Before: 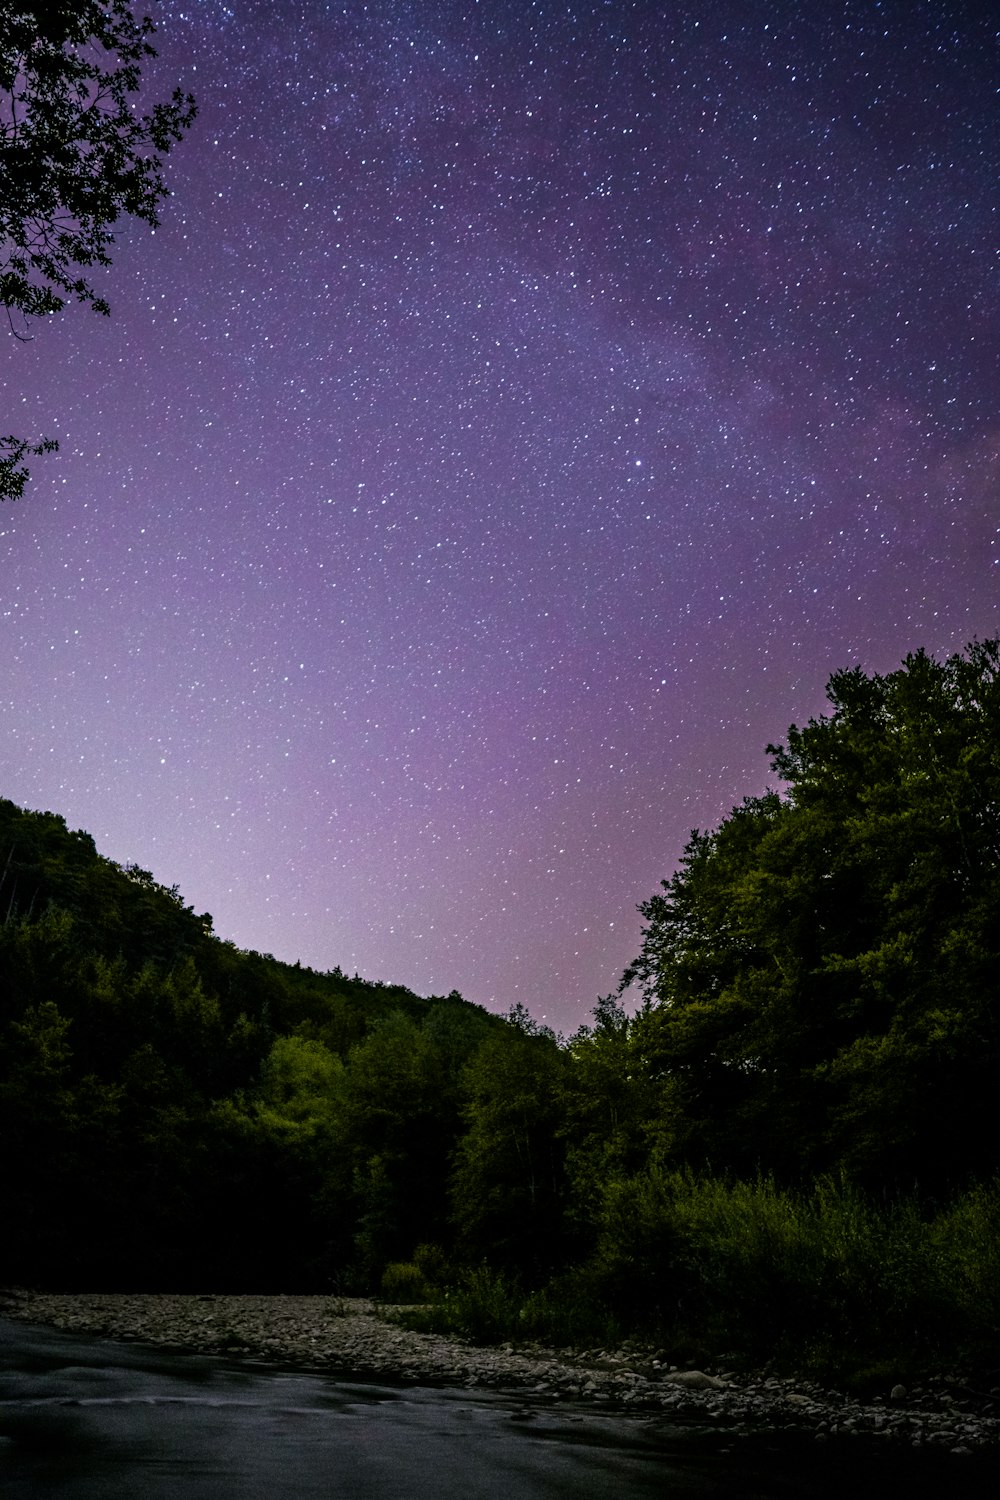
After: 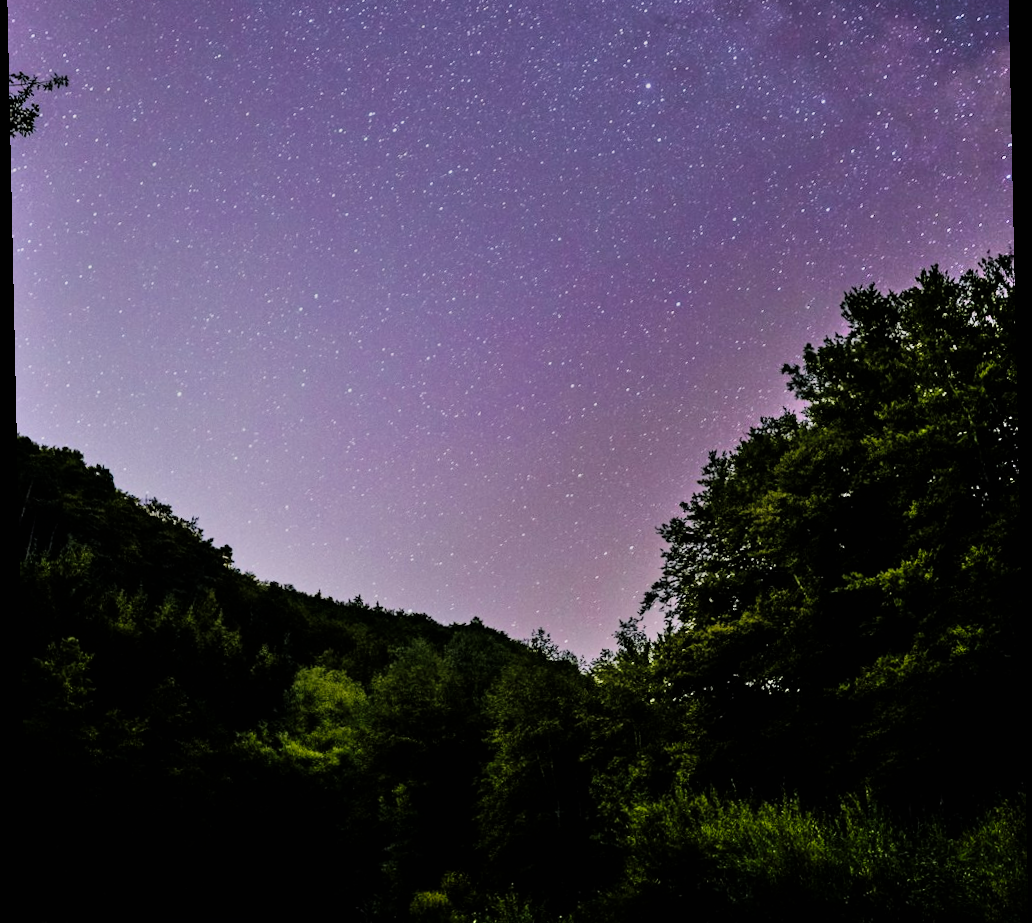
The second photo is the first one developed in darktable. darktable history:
filmic rgb: black relative exposure -8.15 EV, white relative exposure 3.76 EV, hardness 4.46
shadows and highlights: soften with gaussian
rotate and perspective: rotation -1.24°, automatic cropping off
crop and rotate: top 25.357%, bottom 13.942%
